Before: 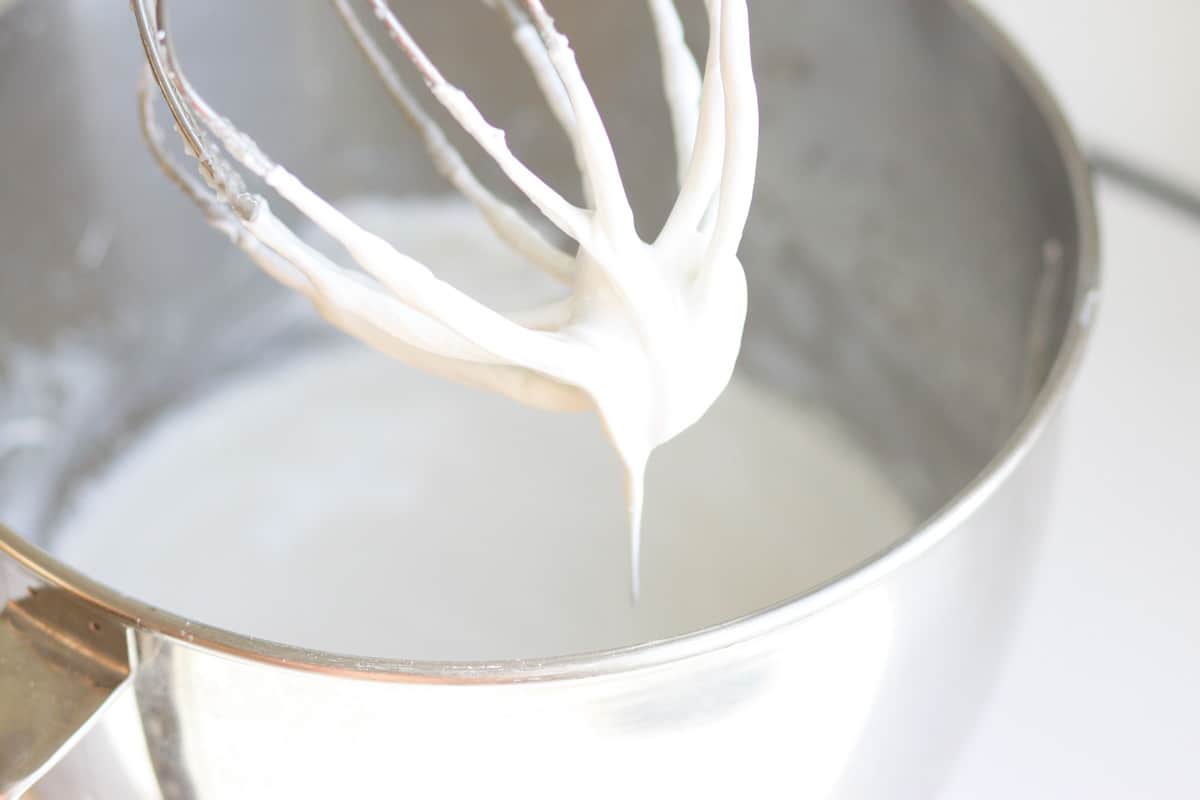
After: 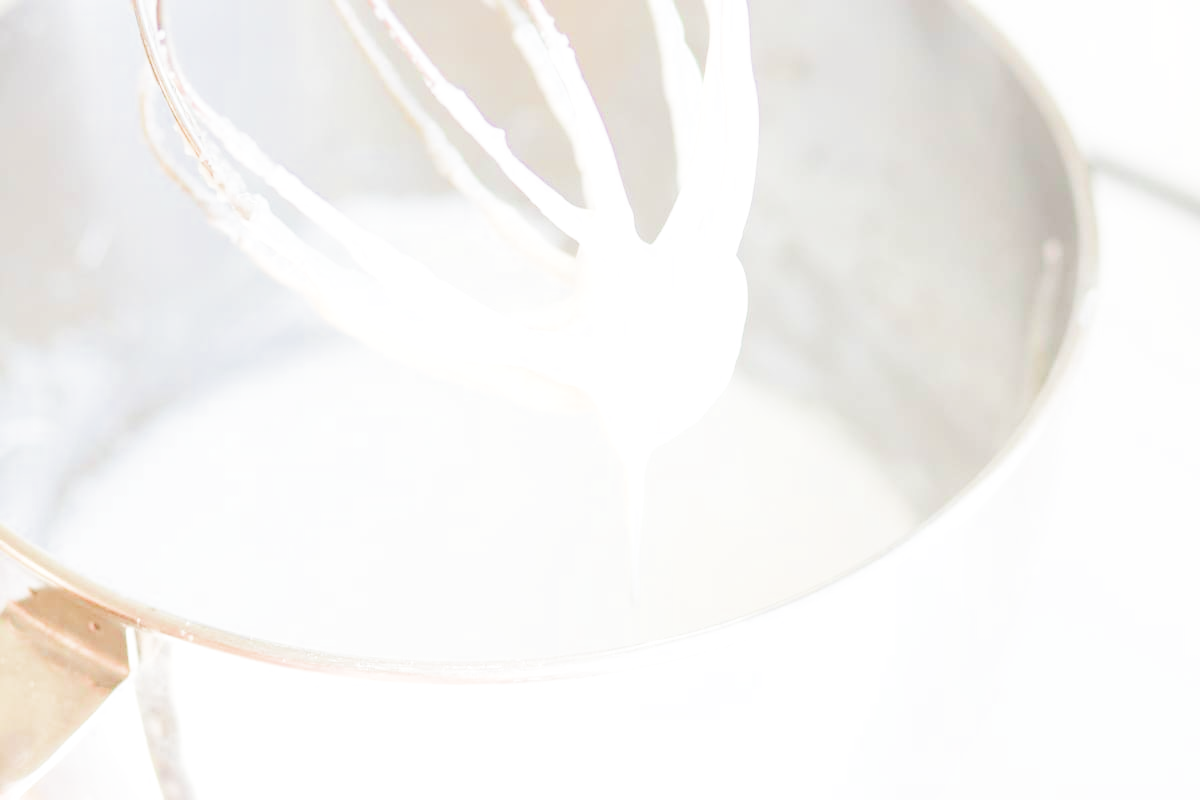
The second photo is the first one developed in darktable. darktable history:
filmic rgb: middle gray luminance 4.29%, black relative exposure -13 EV, white relative exposure 5 EV, threshold 6 EV, target black luminance 0%, hardness 5.19, latitude 59.69%, contrast 0.767, highlights saturation mix 5%, shadows ↔ highlights balance 25.95%, add noise in highlights 0, color science v3 (2019), use custom middle-gray values true, iterations of high-quality reconstruction 0, contrast in highlights soft, enable highlight reconstruction true
exposure: exposure 0.657 EV, compensate highlight preservation false
